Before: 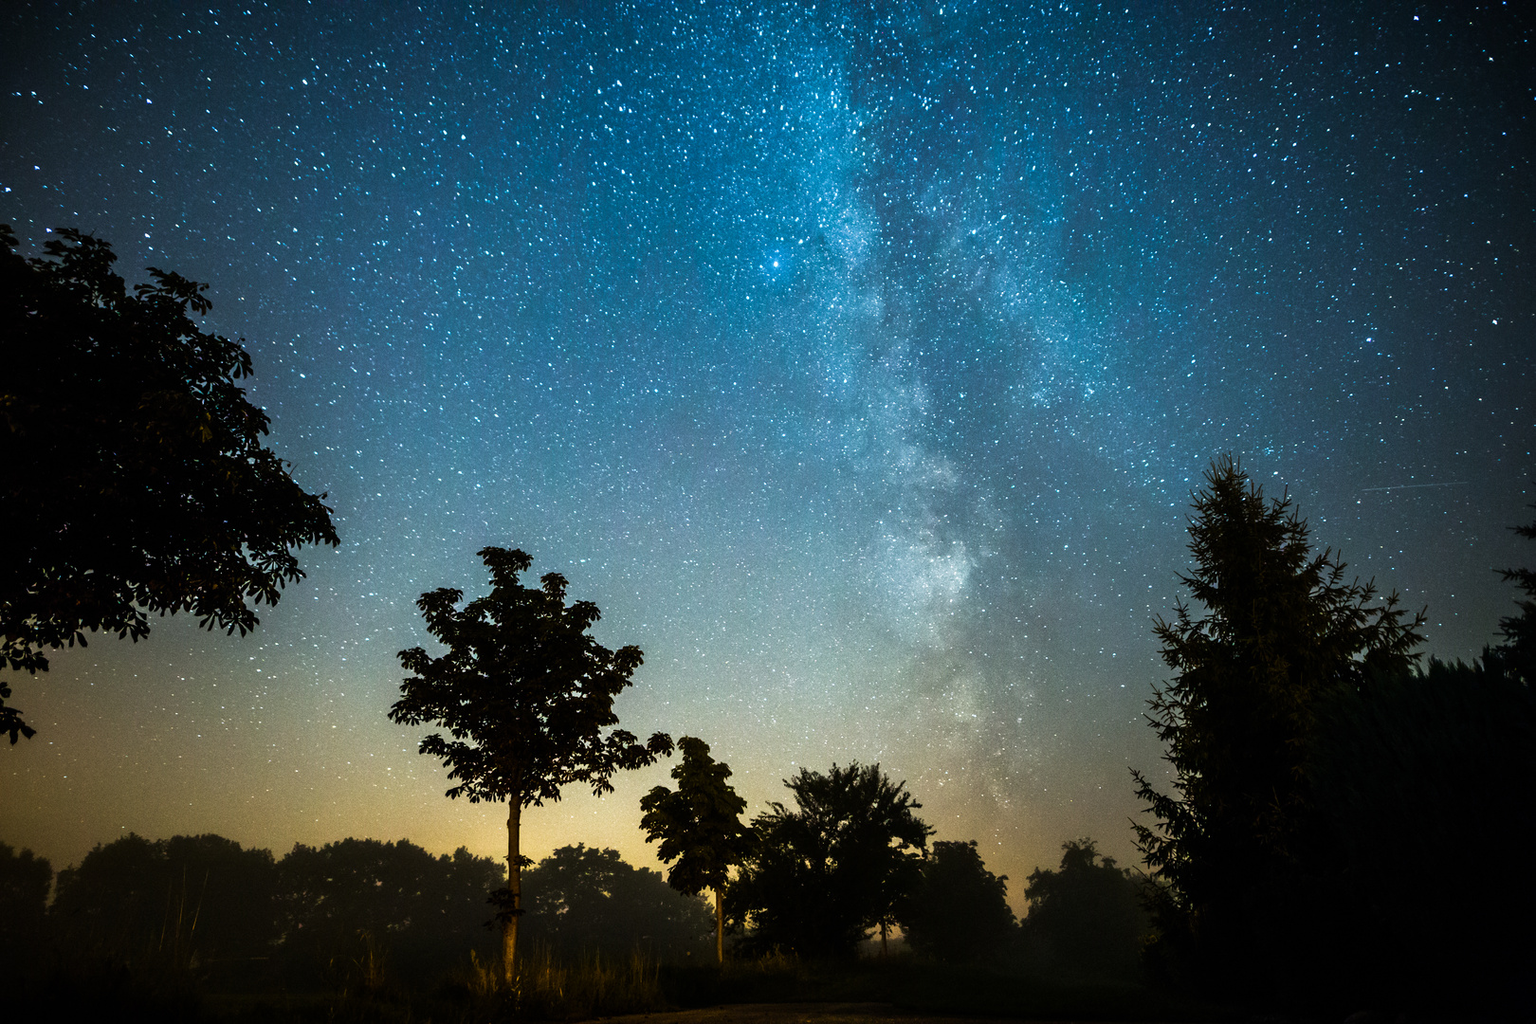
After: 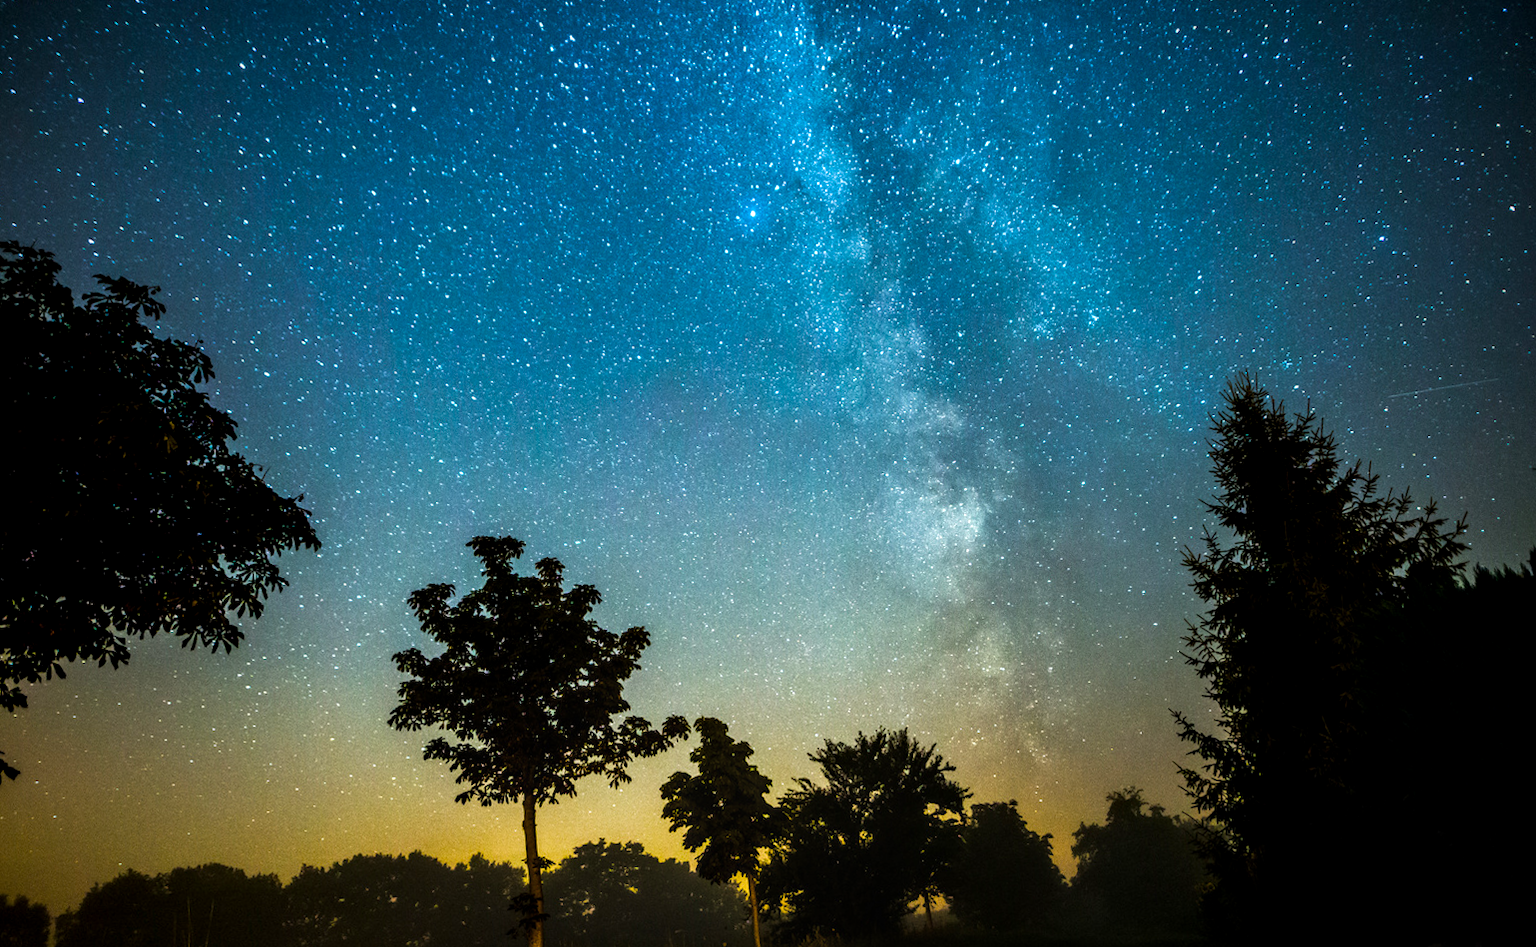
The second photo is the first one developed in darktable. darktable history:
color balance rgb: perceptual saturation grading › global saturation 25%, global vibrance 20%
rotate and perspective: rotation -5°, crop left 0.05, crop right 0.952, crop top 0.11, crop bottom 0.89
local contrast: detail 130%
color correction: highlights b* 3
